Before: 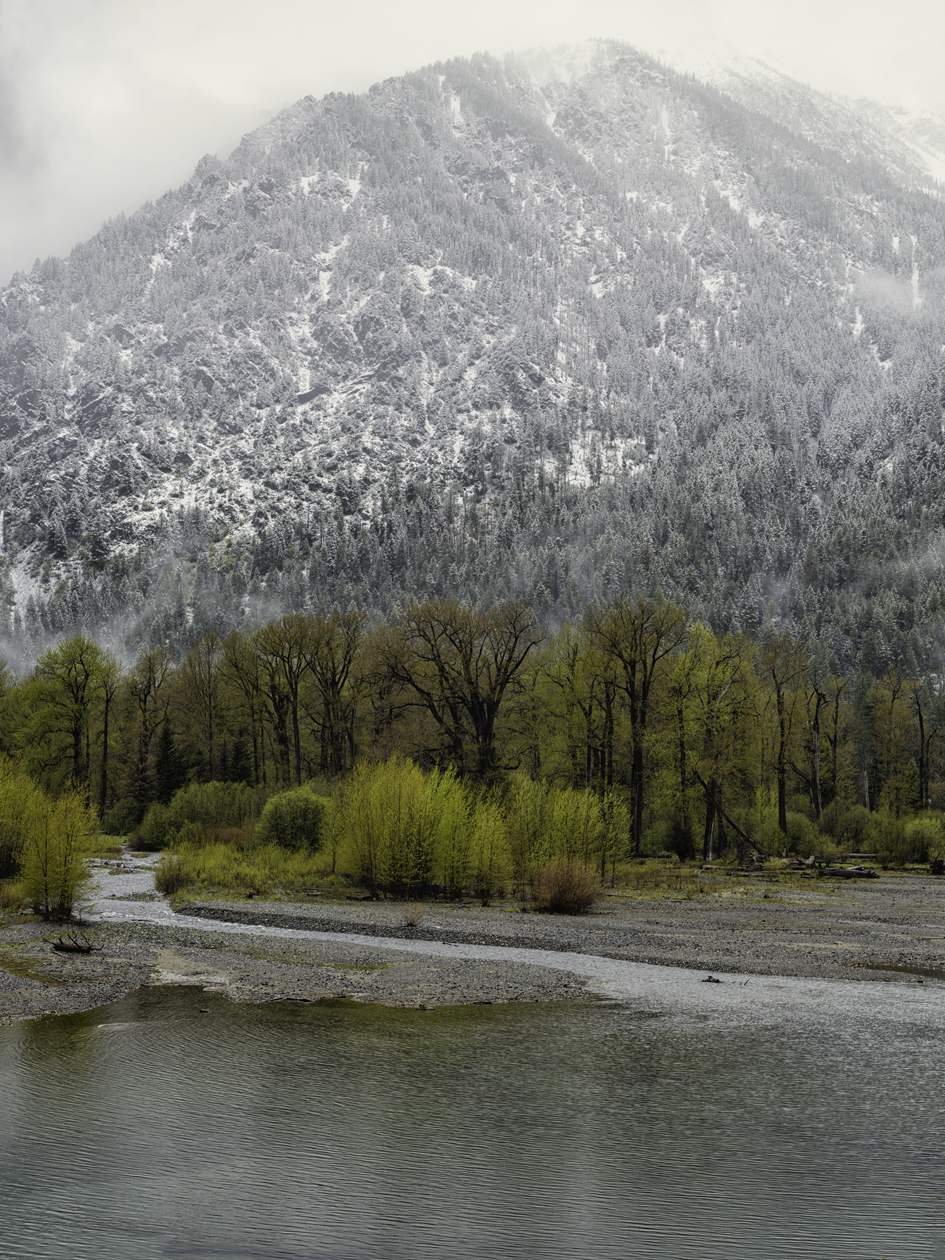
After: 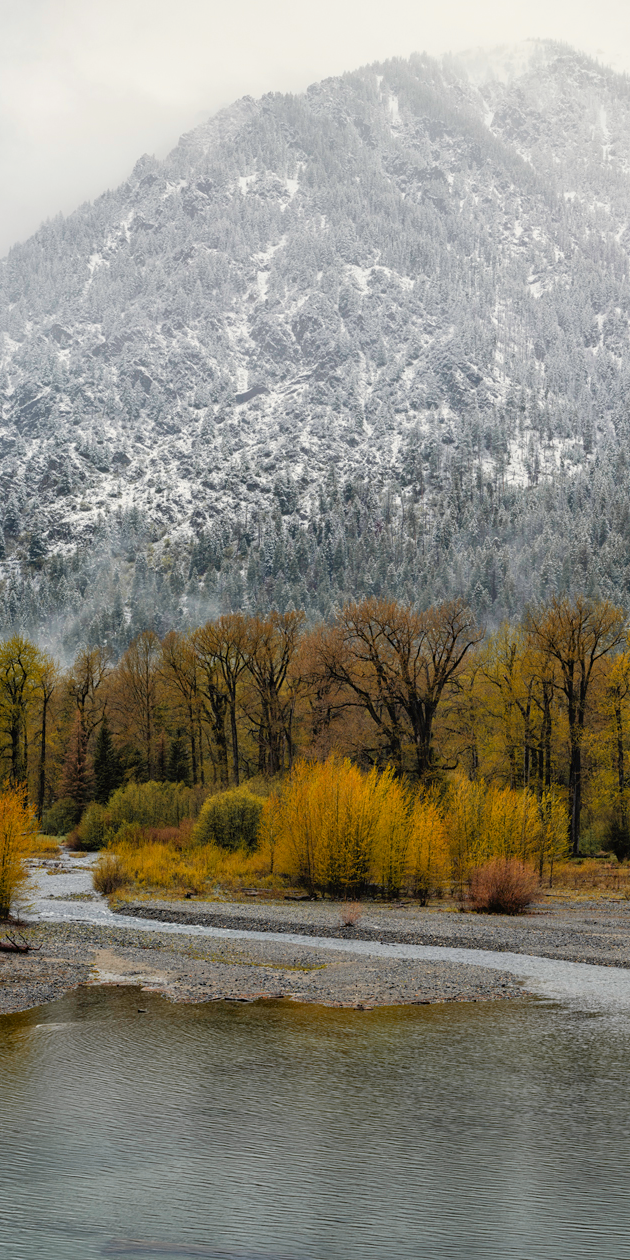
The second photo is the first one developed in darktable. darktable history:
crop and rotate: left 6.617%, right 26.717%
color zones: curves: ch1 [(0.263, 0.53) (0.376, 0.287) (0.487, 0.512) (0.748, 0.547) (1, 0.513)]; ch2 [(0.262, 0.45) (0.751, 0.477)], mix 31.98%
